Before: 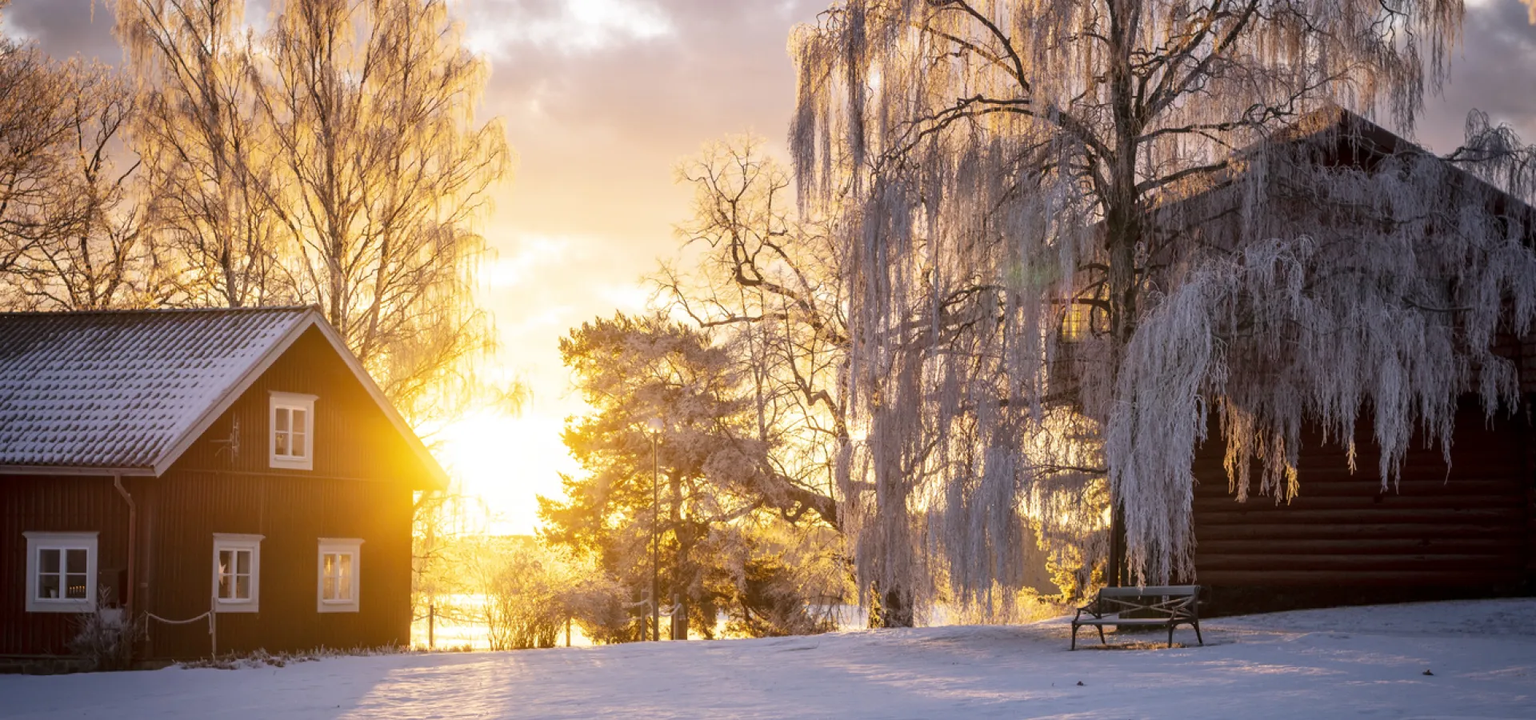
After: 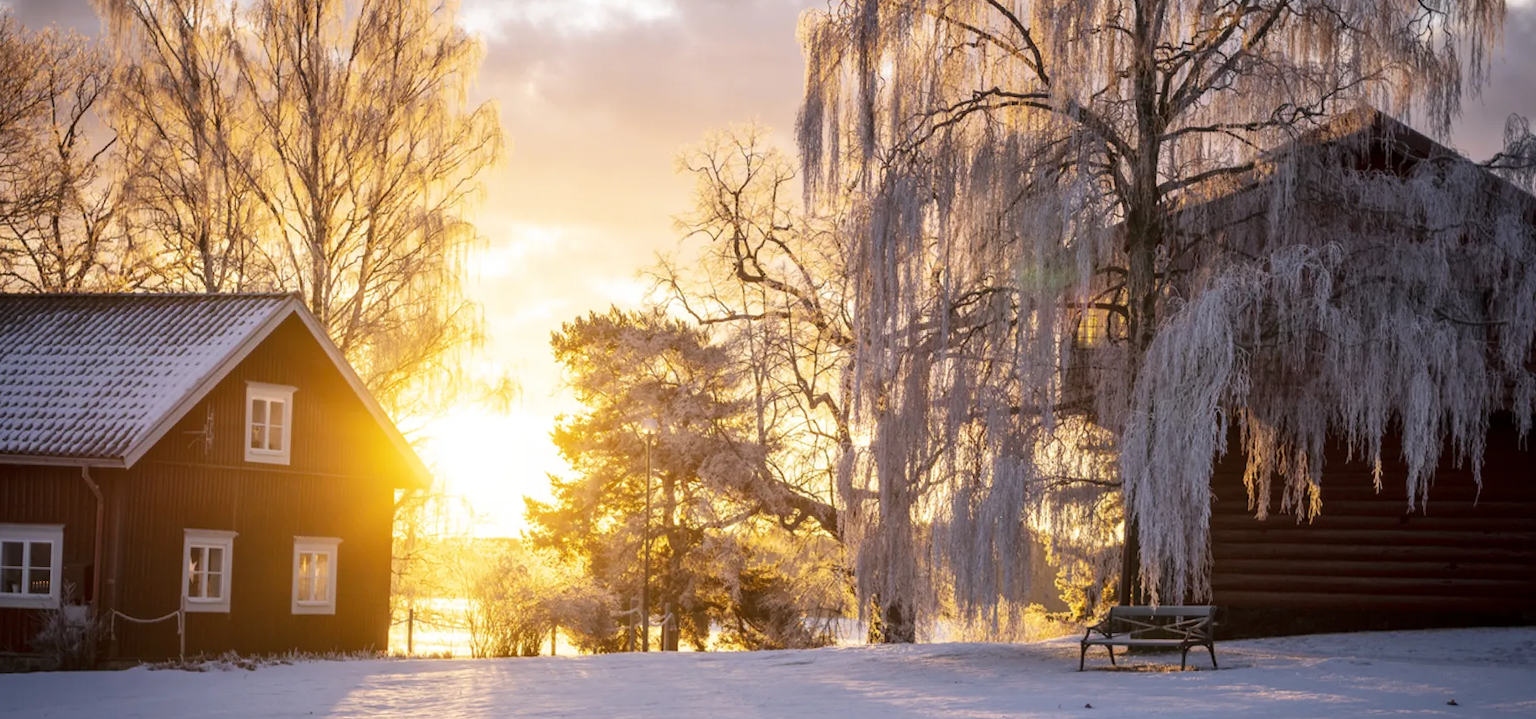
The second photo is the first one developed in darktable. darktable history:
crop and rotate: angle -1.26°
contrast brightness saturation: contrast 0.048
